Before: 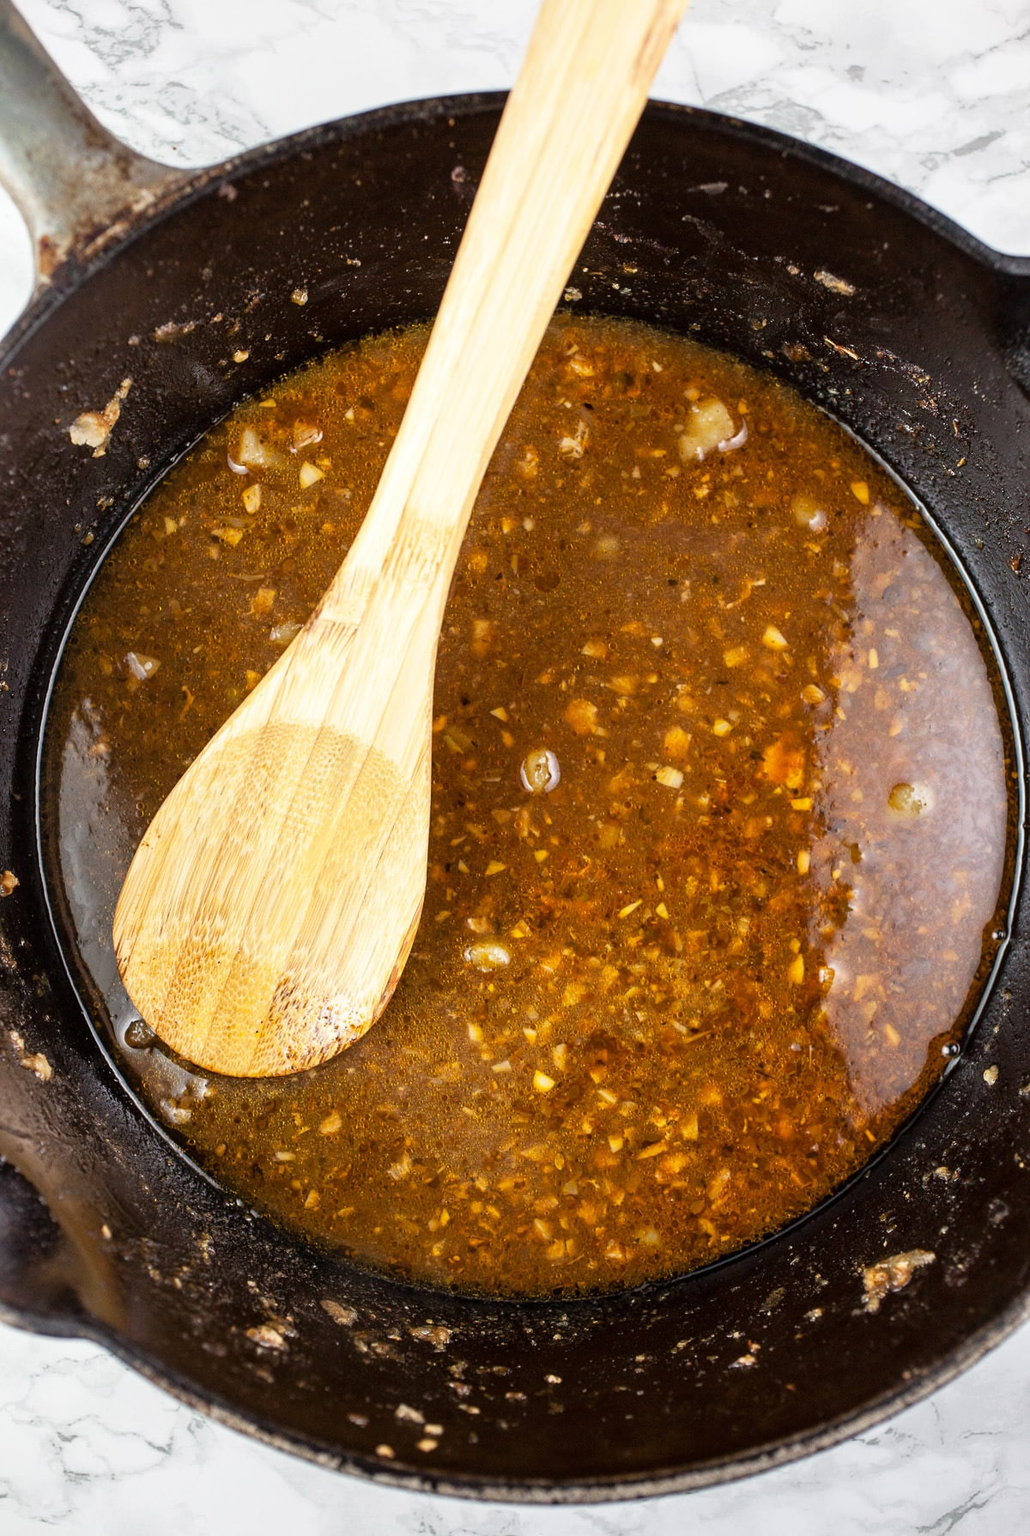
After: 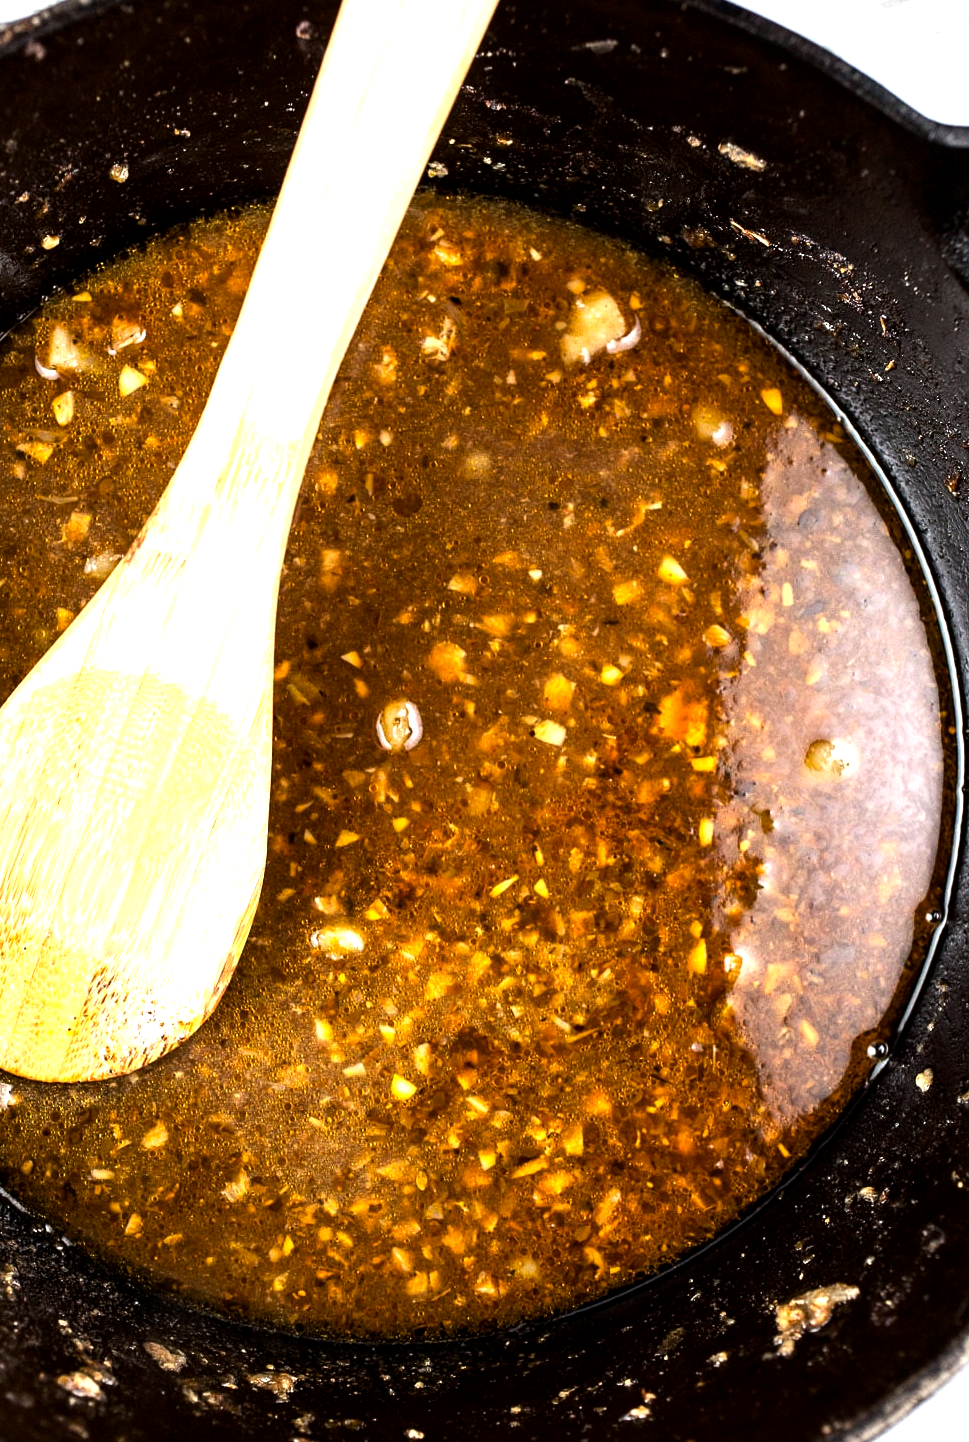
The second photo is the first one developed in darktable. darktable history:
crop: left 19.247%, top 9.682%, right 0.001%, bottom 9.723%
exposure: black level correction 0.005, exposure 0.005 EV, compensate highlight preservation false
tone equalizer: -8 EV -1.09 EV, -7 EV -1.04 EV, -6 EV -0.866 EV, -5 EV -0.581 EV, -3 EV 0.586 EV, -2 EV 0.87 EV, -1 EV 0.992 EV, +0 EV 1.07 EV, edges refinement/feathering 500, mask exposure compensation -1.57 EV, preserve details no
